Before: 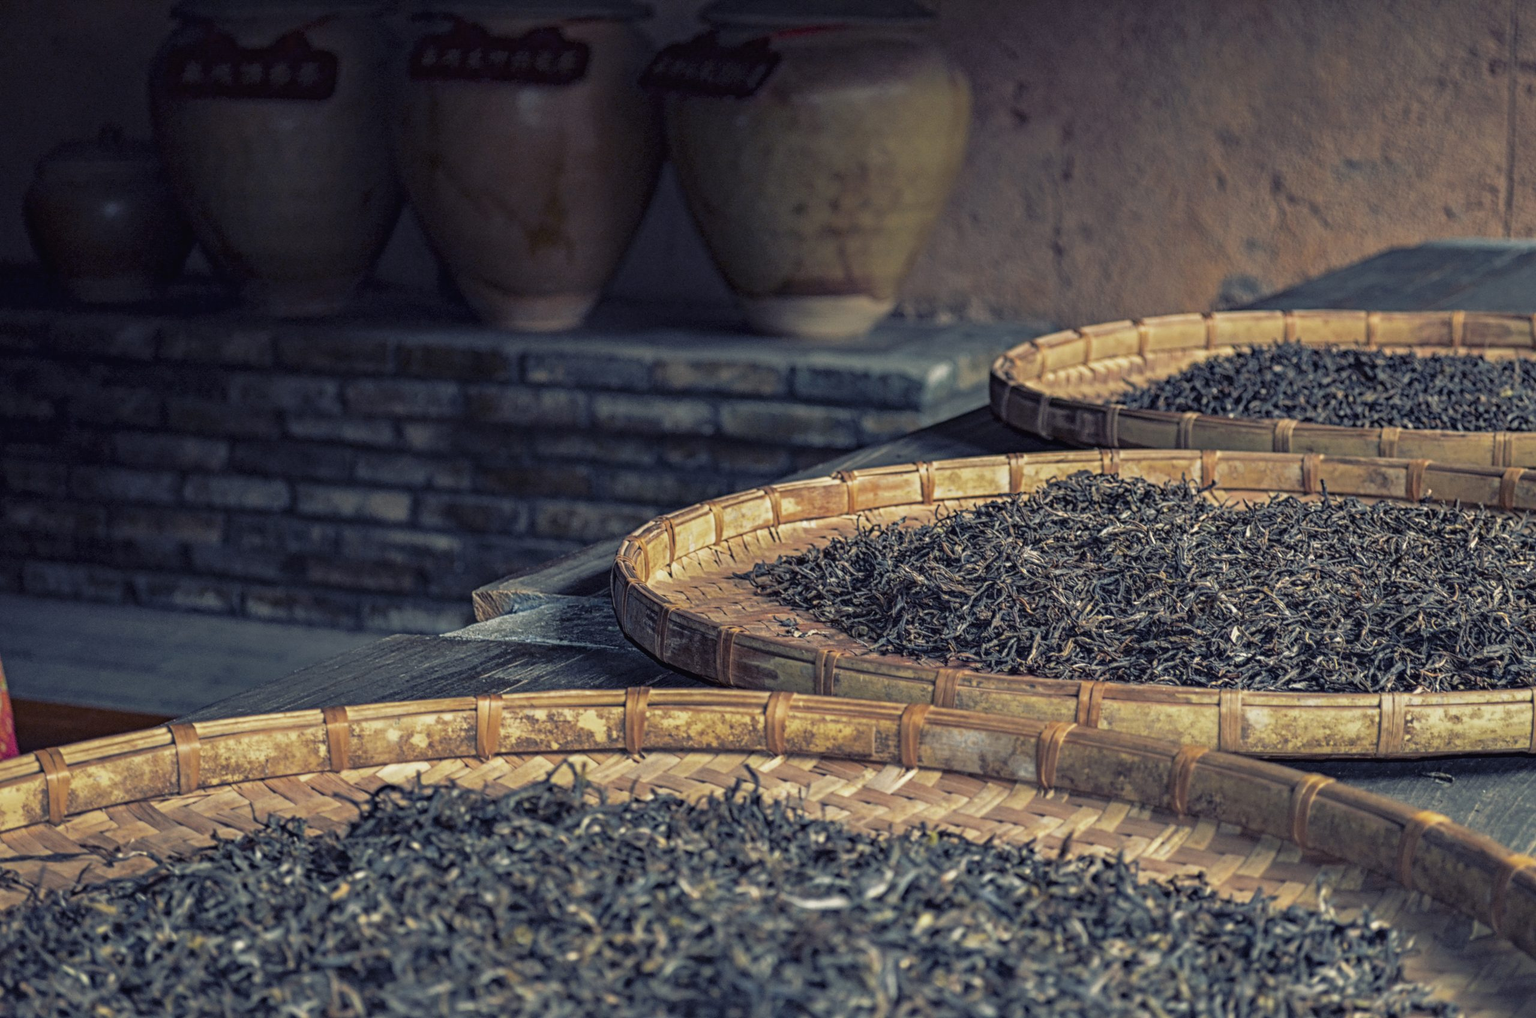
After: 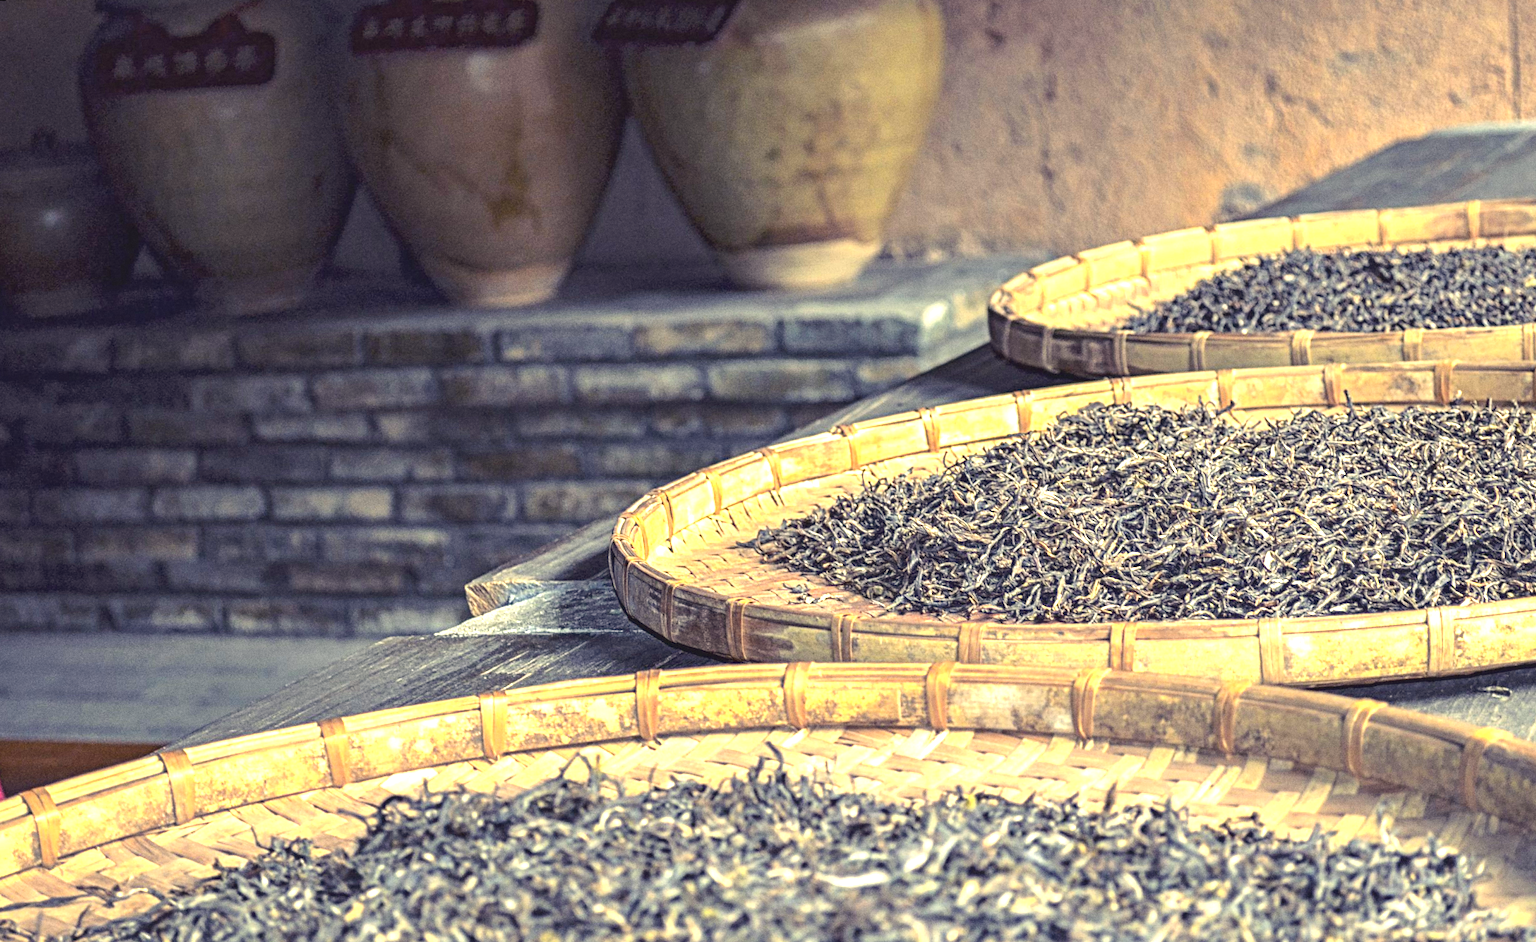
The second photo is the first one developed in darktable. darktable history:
exposure: black level correction 0, exposure 1.9 EV, compensate highlight preservation false
grain: coarseness 7.08 ISO, strength 21.67%, mid-tones bias 59.58%
color correction: highlights a* 1.39, highlights b* 17.83
rotate and perspective: rotation -5°, crop left 0.05, crop right 0.952, crop top 0.11, crop bottom 0.89
